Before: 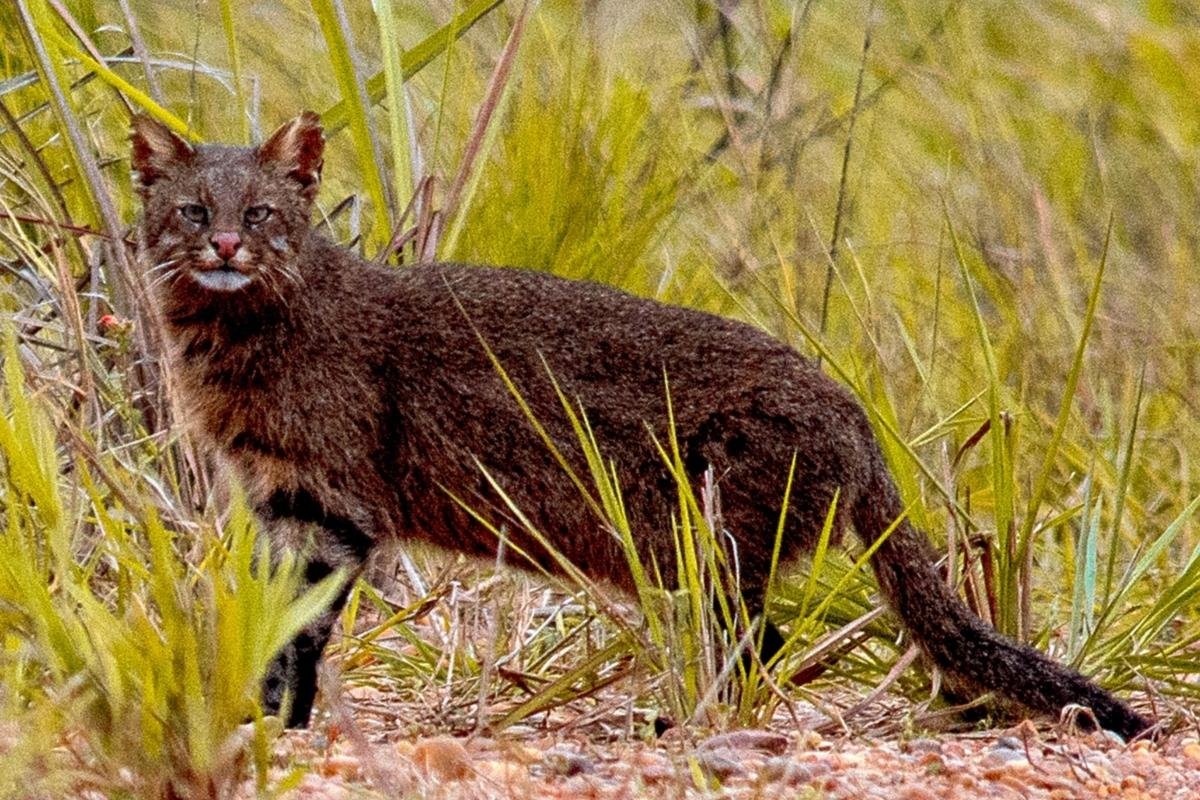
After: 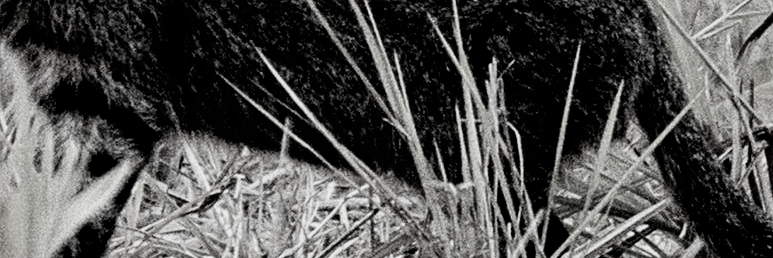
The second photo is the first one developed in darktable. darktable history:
crop: left 18.004%, top 50.882%, right 17.531%, bottom 16.828%
contrast equalizer: octaves 7, y [[0.5, 0.502, 0.506, 0.511, 0.52, 0.537], [0.5 ×6], [0.505, 0.509, 0.518, 0.534, 0.553, 0.561], [0 ×6], [0 ×6]]
filmic rgb: black relative exposure -5.02 EV, white relative exposure 3.55 EV, threshold 3 EV, hardness 3.18, contrast 1.387, highlights saturation mix -48.78%, add noise in highlights 0.001, preserve chrominance no, color science v4 (2020), enable highlight reconstruction true
